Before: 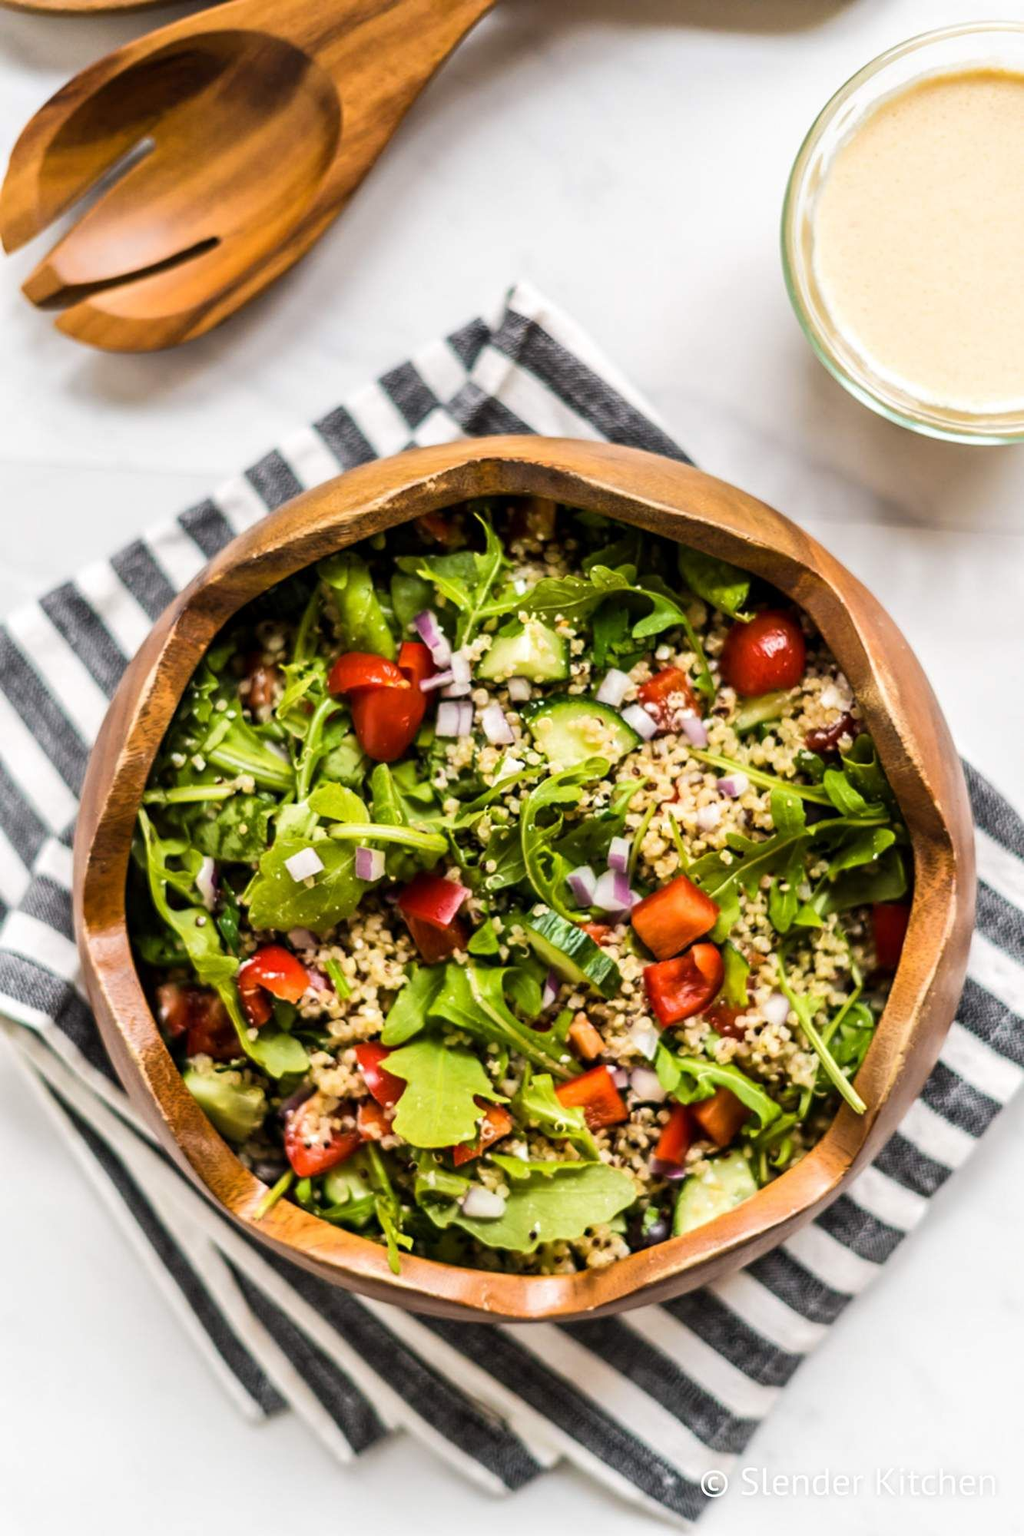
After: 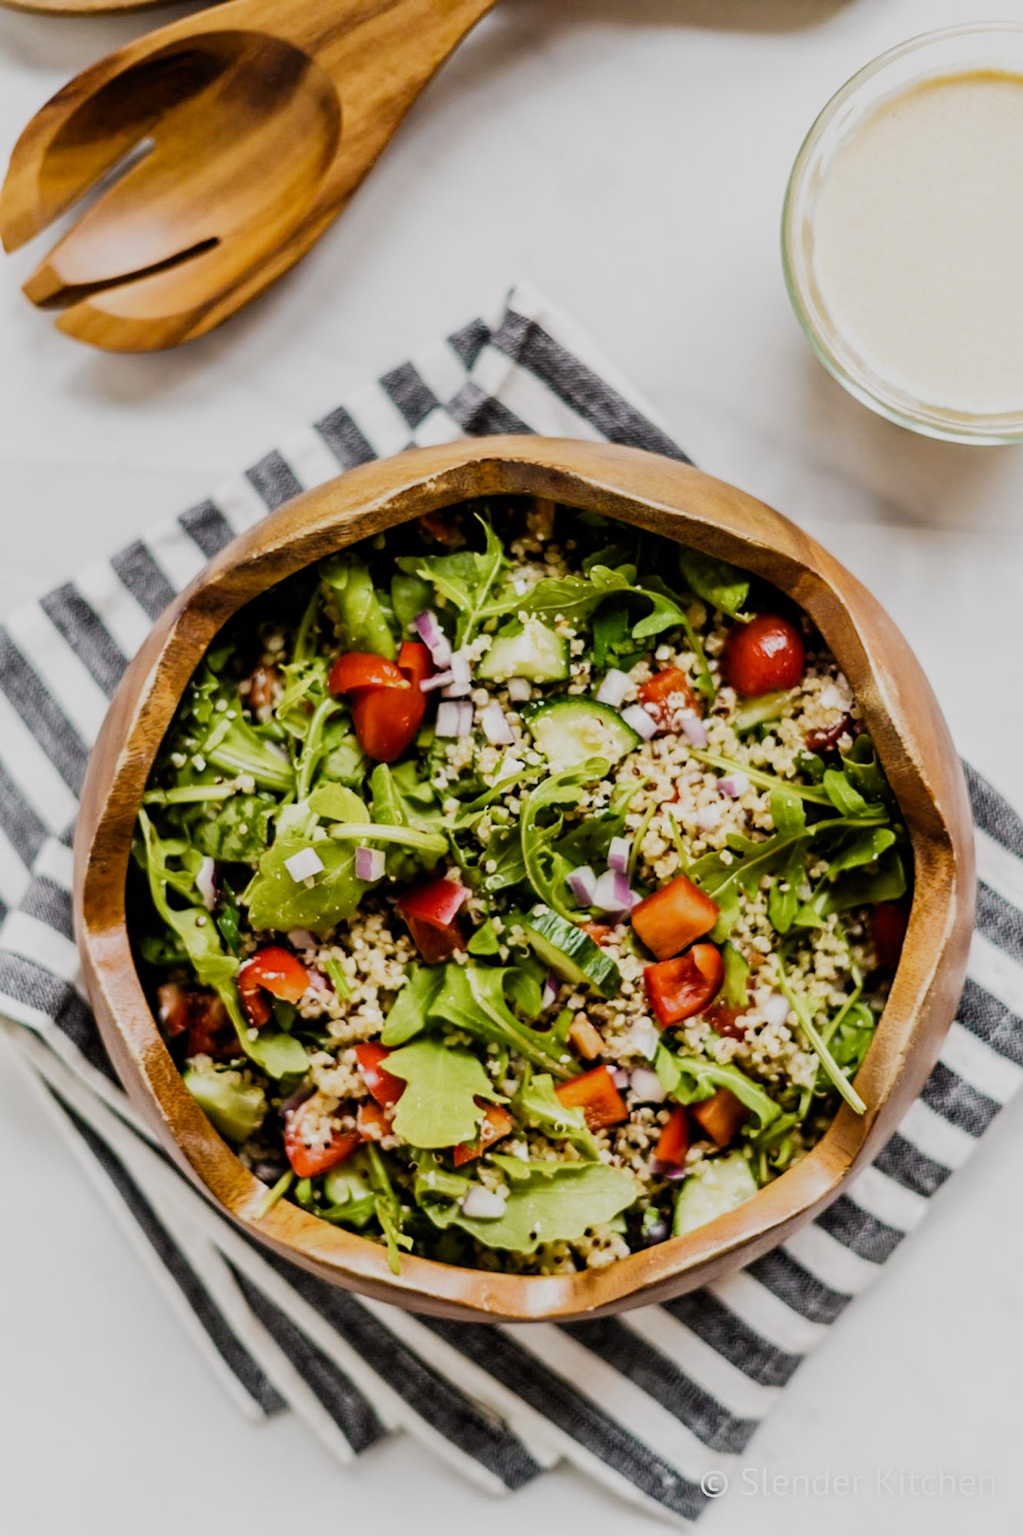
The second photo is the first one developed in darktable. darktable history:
filmic rgb: black relative exposure -8.02 EV, white relative exposure 3.96 EV, hardness 4.2, contrast 0.994, add noise in highlights 0.002, preserve chrominance no, color science v3 (2019), use custom middle-gray values true, contrast in highlights soft
